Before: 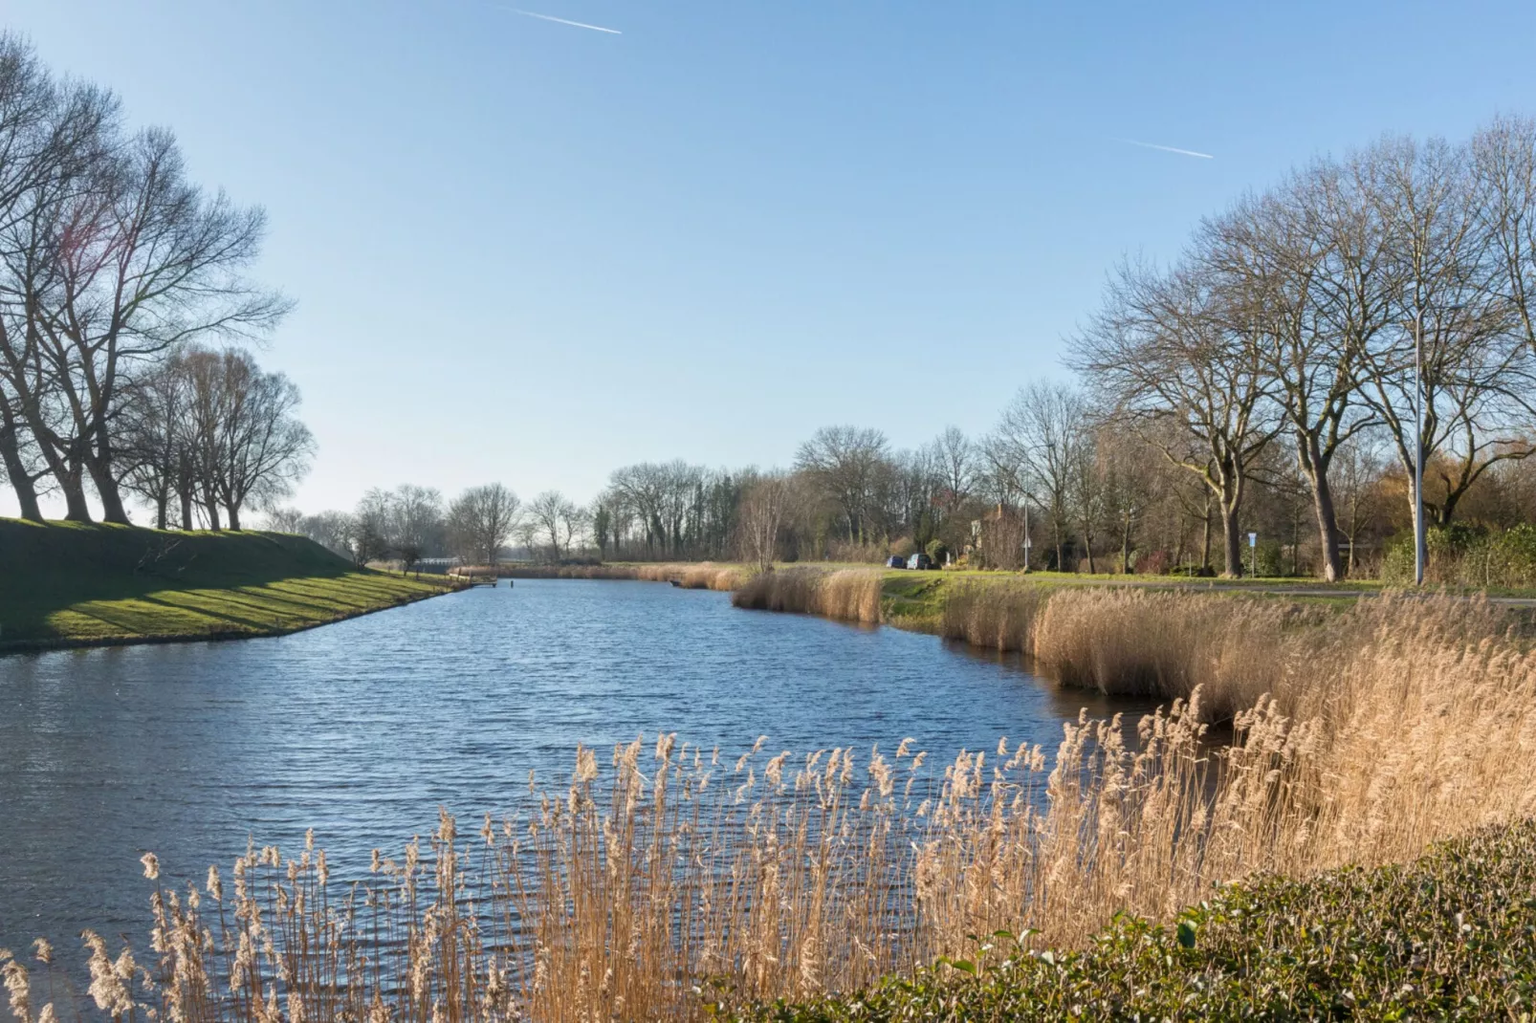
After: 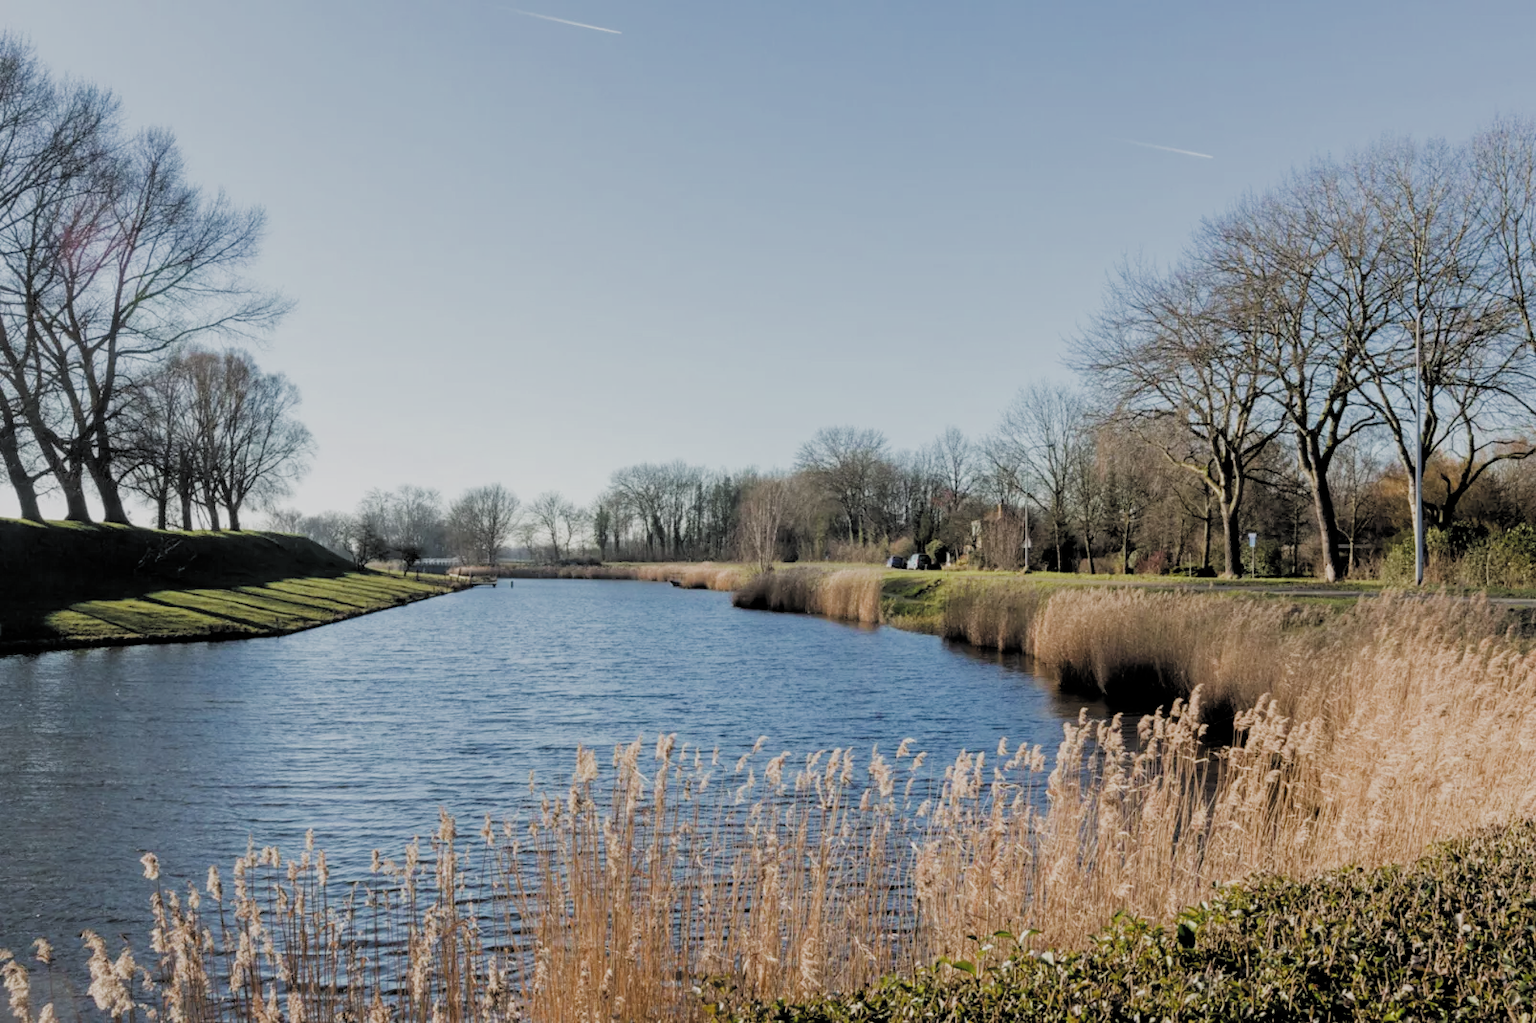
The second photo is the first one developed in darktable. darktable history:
filmic rgb: black relative exposure -3.4 EV, white relative exposure 3.45 EV, hardness 2.36, contrast 1.103, add noise in highlights 0.002, preserve chrominance max RGB, color science v3 (2019), use custom middle-gray values true, contrast in highlights soft
